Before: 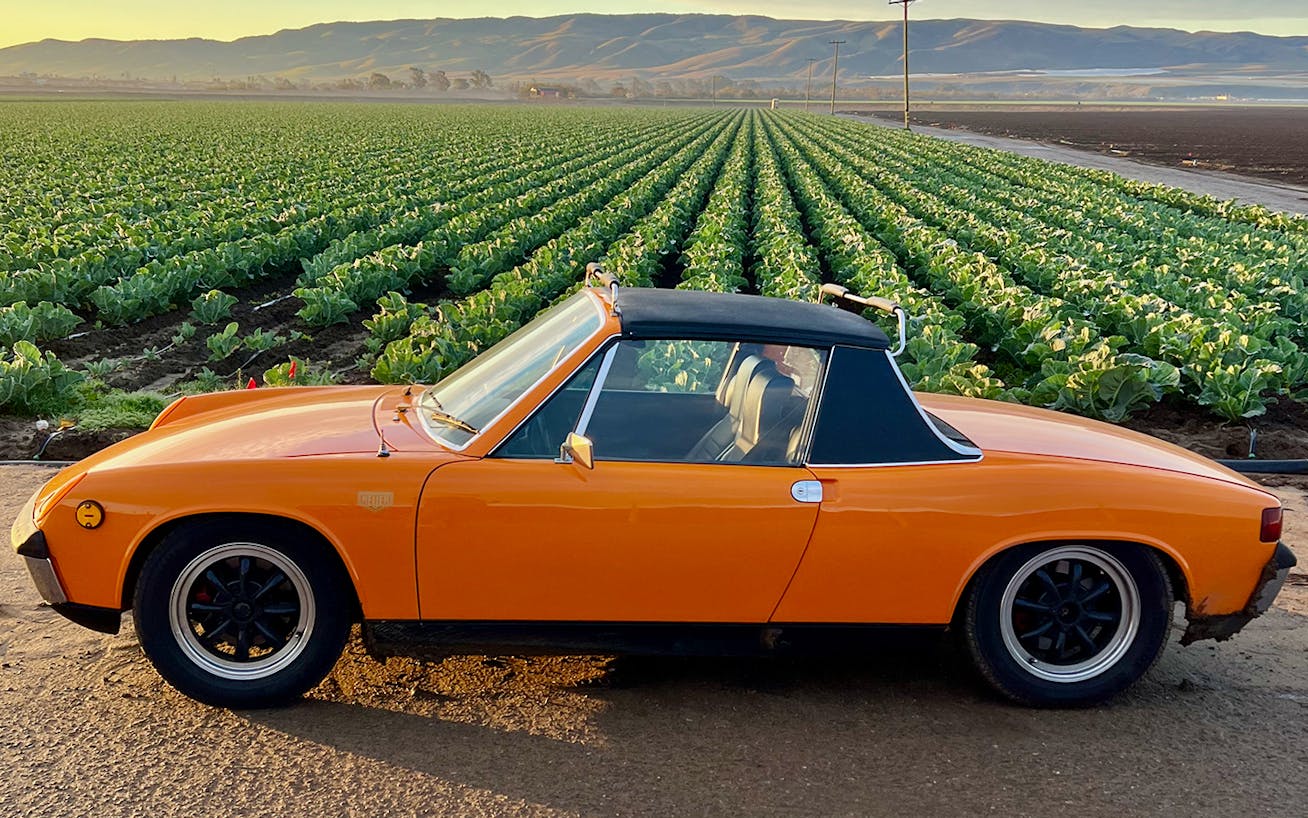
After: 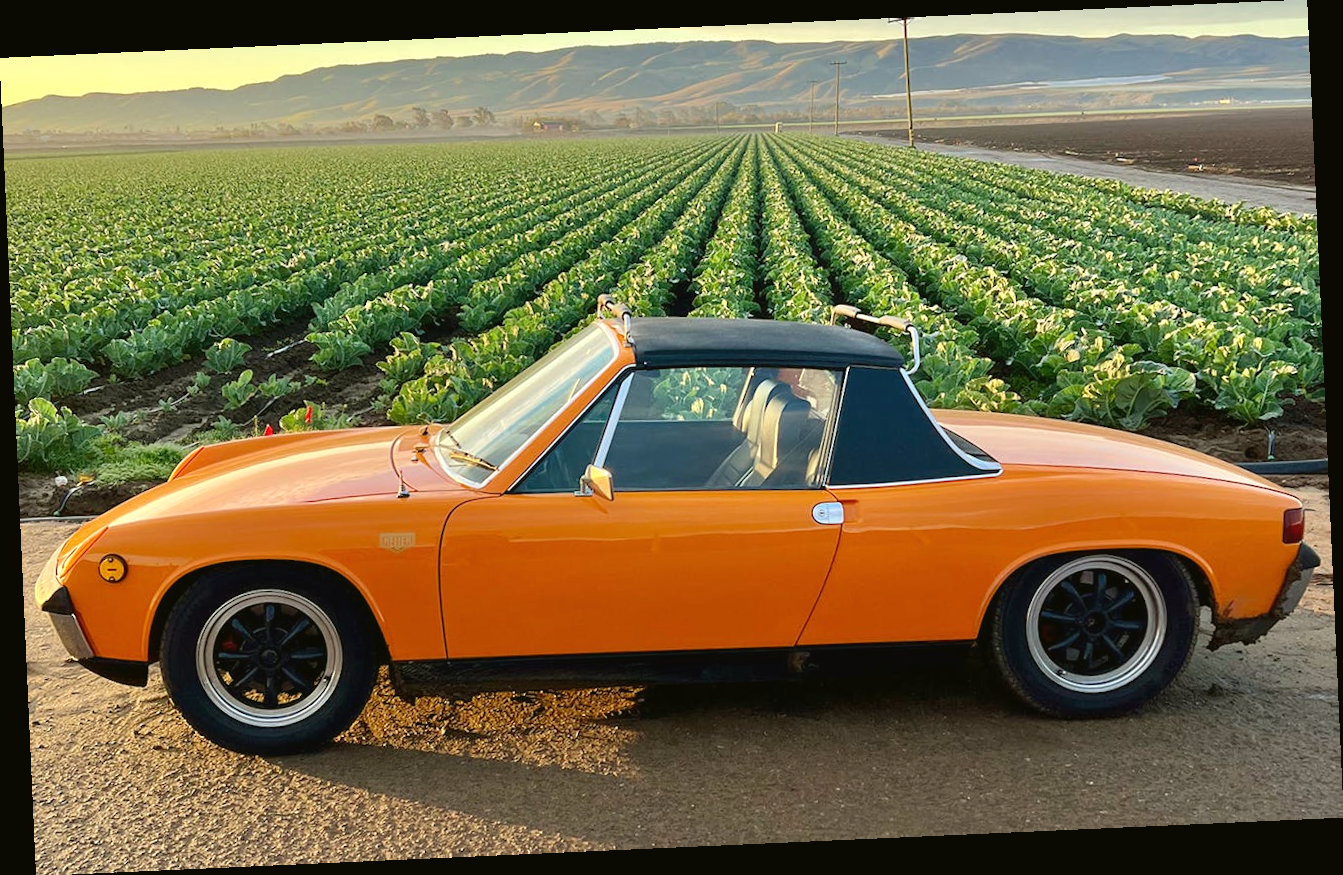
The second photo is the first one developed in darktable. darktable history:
color balance: mode lift, gamma, gain (sRGB), lift [1.04, 1, 1, 0.97], gamma [1.01, 1, 1, 0.97], gain [0.96, 1, 1, 0.97]
exposure: exposure 0.376 EV, compensate highlight preservation false
rotate and perspective: rotation -2.56°, automatic cropping off
